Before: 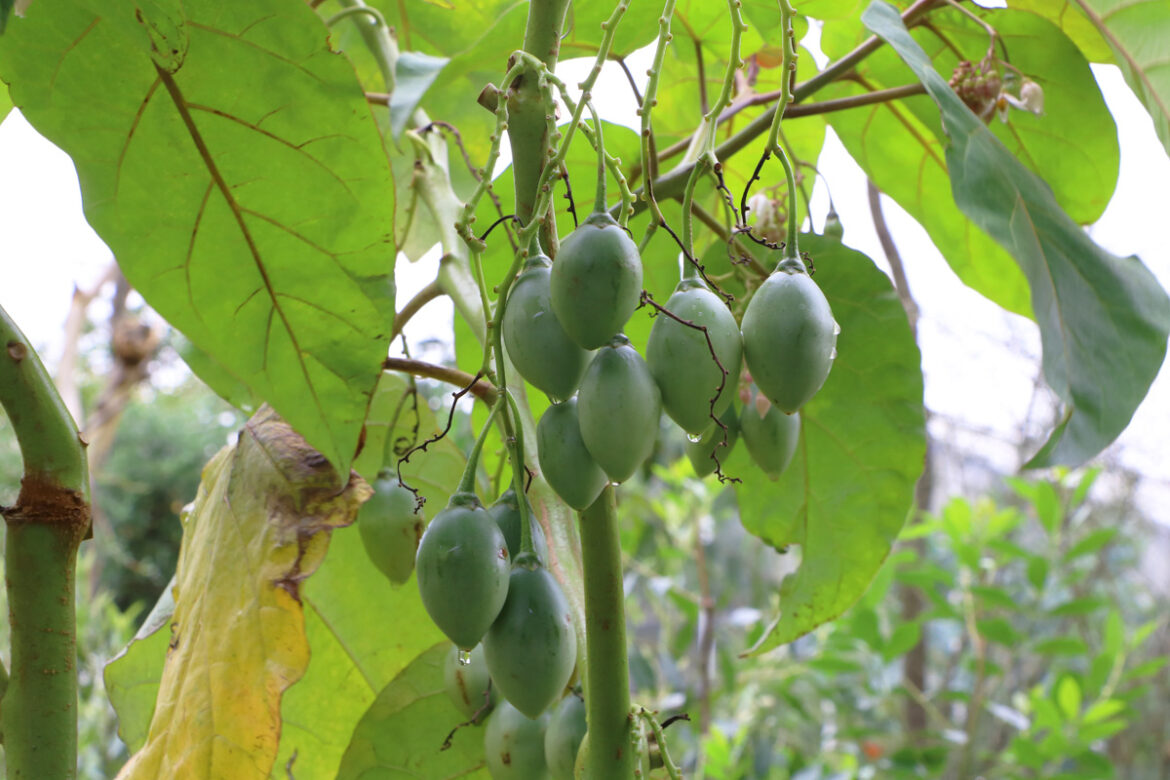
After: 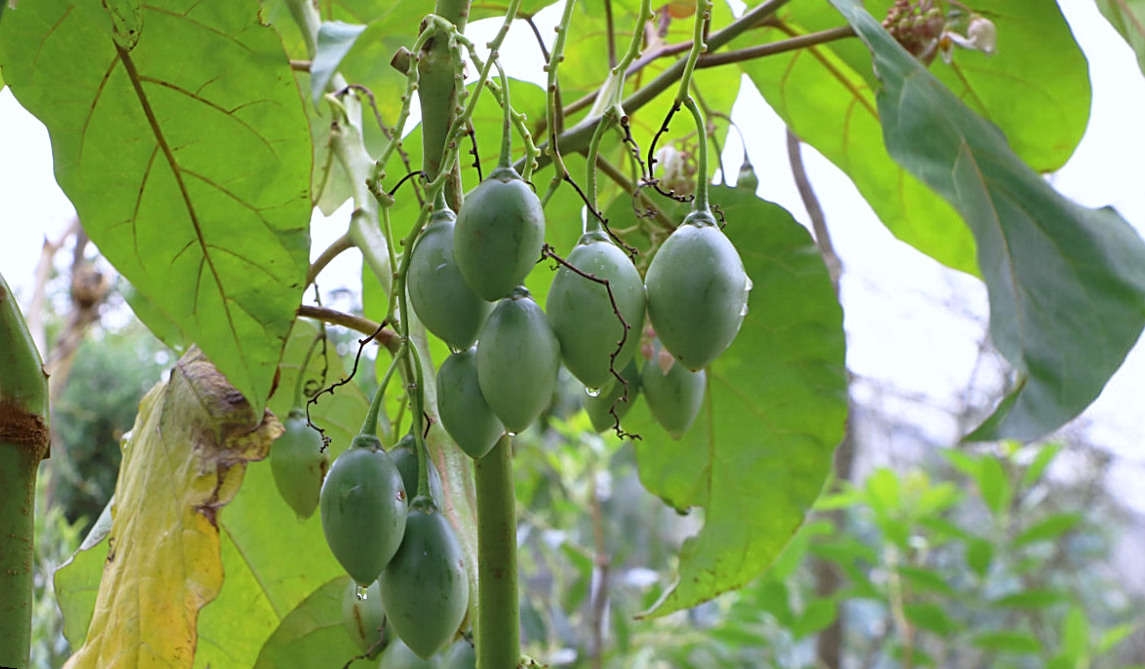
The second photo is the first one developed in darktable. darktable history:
shadows and highlights: radius 125.46, shadows 30.51, highlights -30.51, low approximation 0.01, soften with gaussian
rotate and perspective: rotation 1.69°, lens shift (vertical) -0.023, lens shift (horizontal) -0.291, crop left 0.025, crop right 0.988, crop top 0.092, crop bottom 0.842
sharpen: on, module defaults
white balance: red 0.976, blue 1.04
